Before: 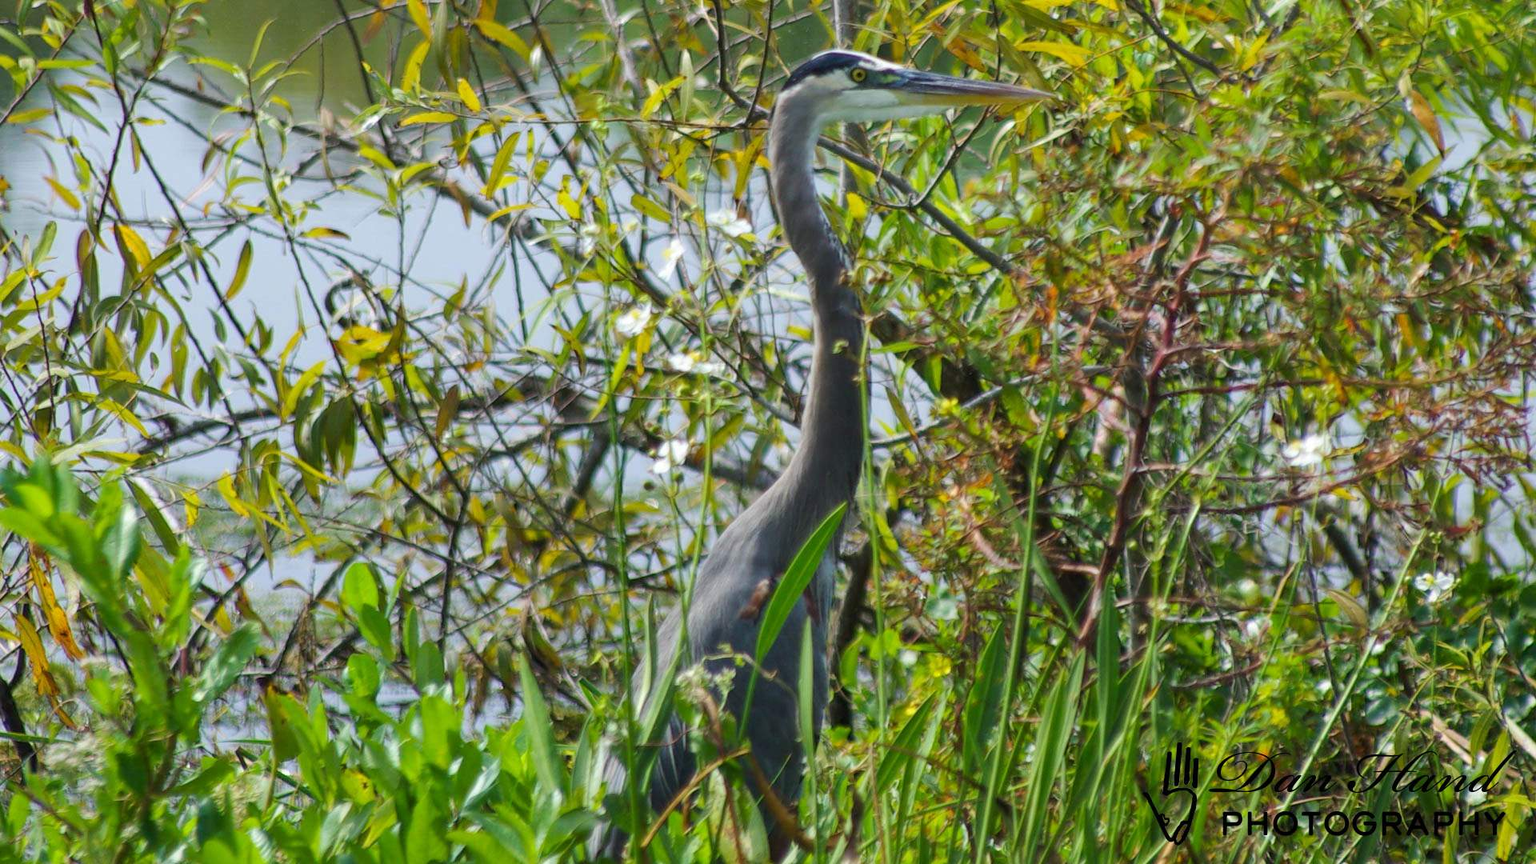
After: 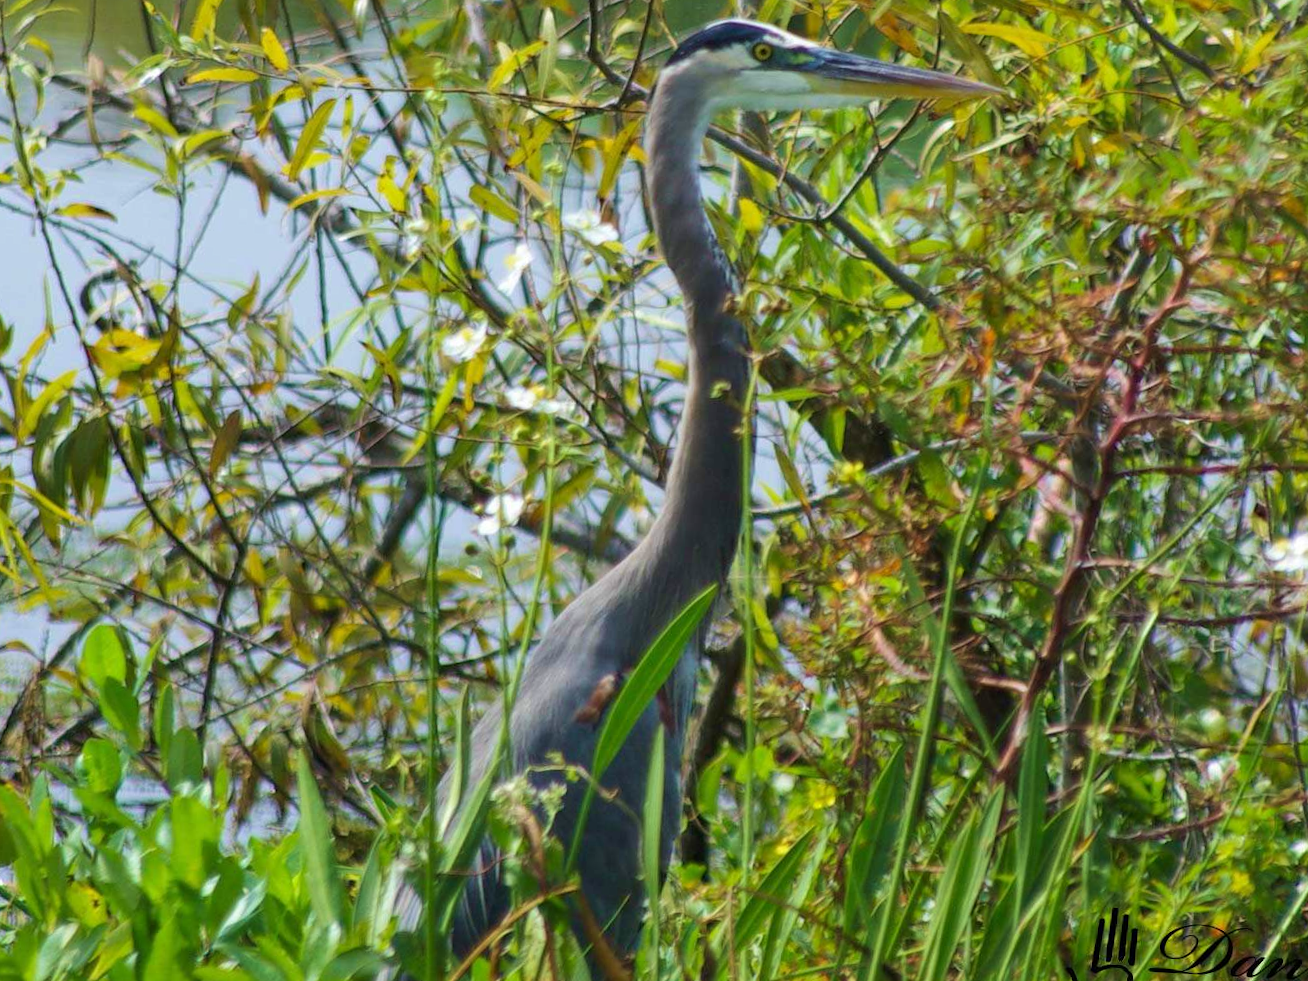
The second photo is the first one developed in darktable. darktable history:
velvia: strength 27%
crop and rotate: angle -3.27°, left 14.277%, top 0.028%, right 10.766%, bottom 0.028%
